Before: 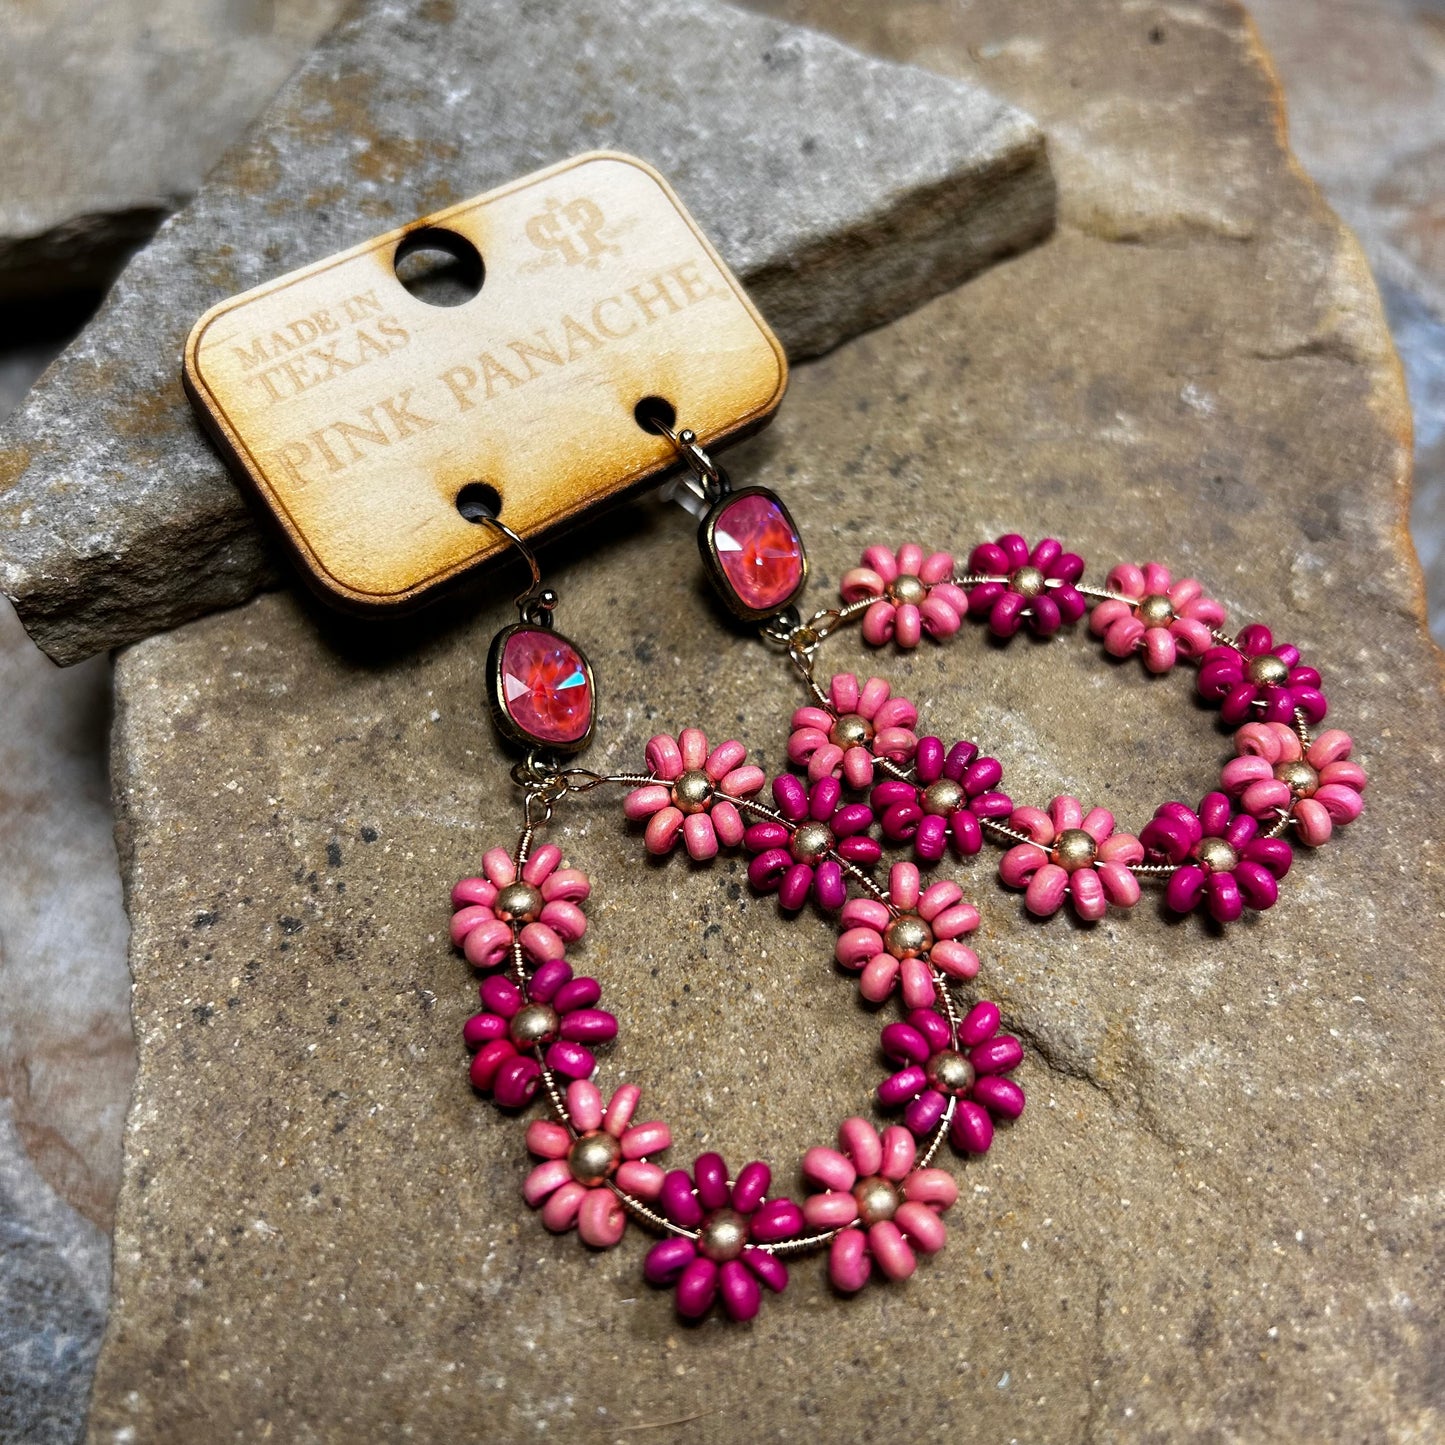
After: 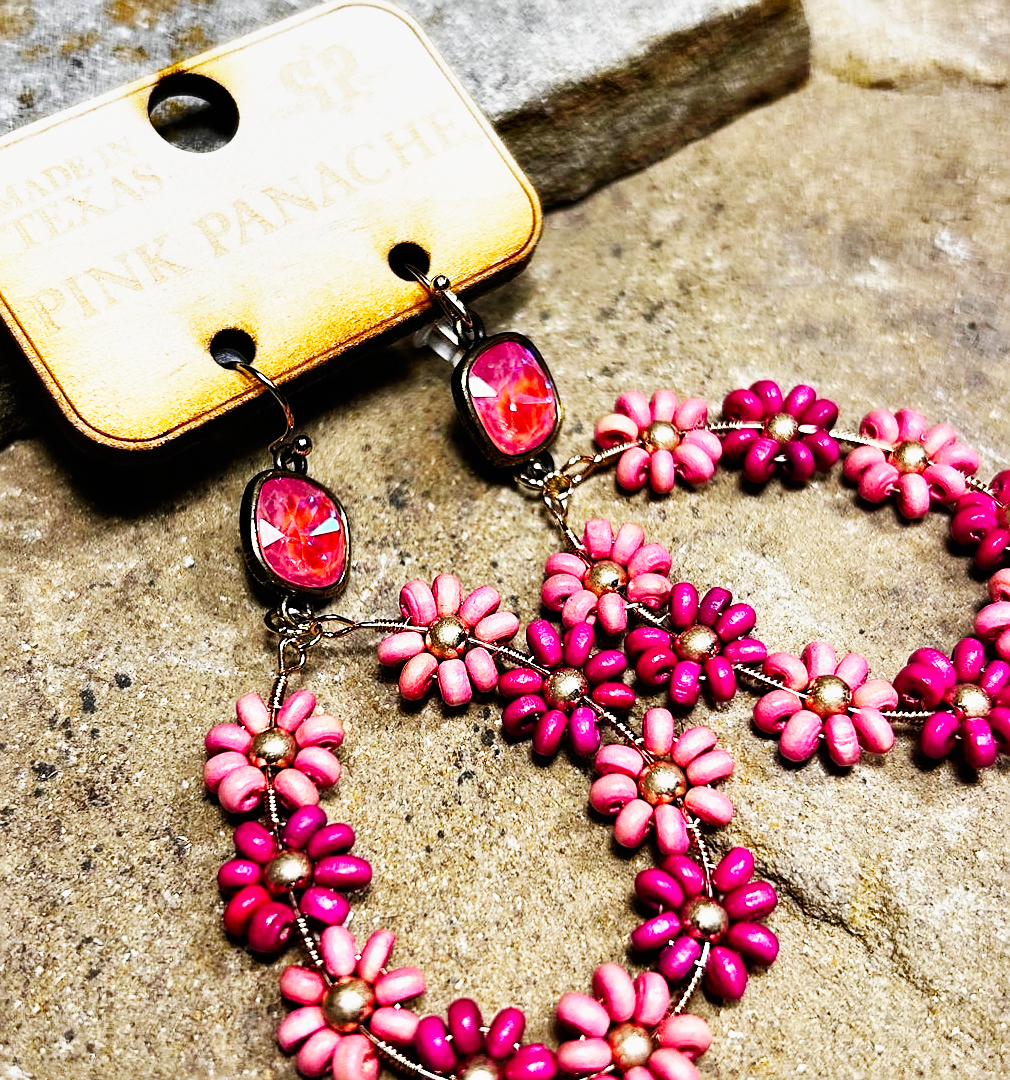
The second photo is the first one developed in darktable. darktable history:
crop and rotate: left 17.046%, top 10.659%, right 12.989%, bottom 14.553%
sharpen: on, module defaults
base curve: curves: ch0 [(0, 0) (0.007, 0.004) (0.027, 0.03) (0.046, 0.07) (0.207, 0.54) (0.442, 0.872) (0.673, 0.972) (1, 1)], preserve colors none
shadows and highlights: shadows 43.71, white point adjustment -1.46, soften with gaussian
